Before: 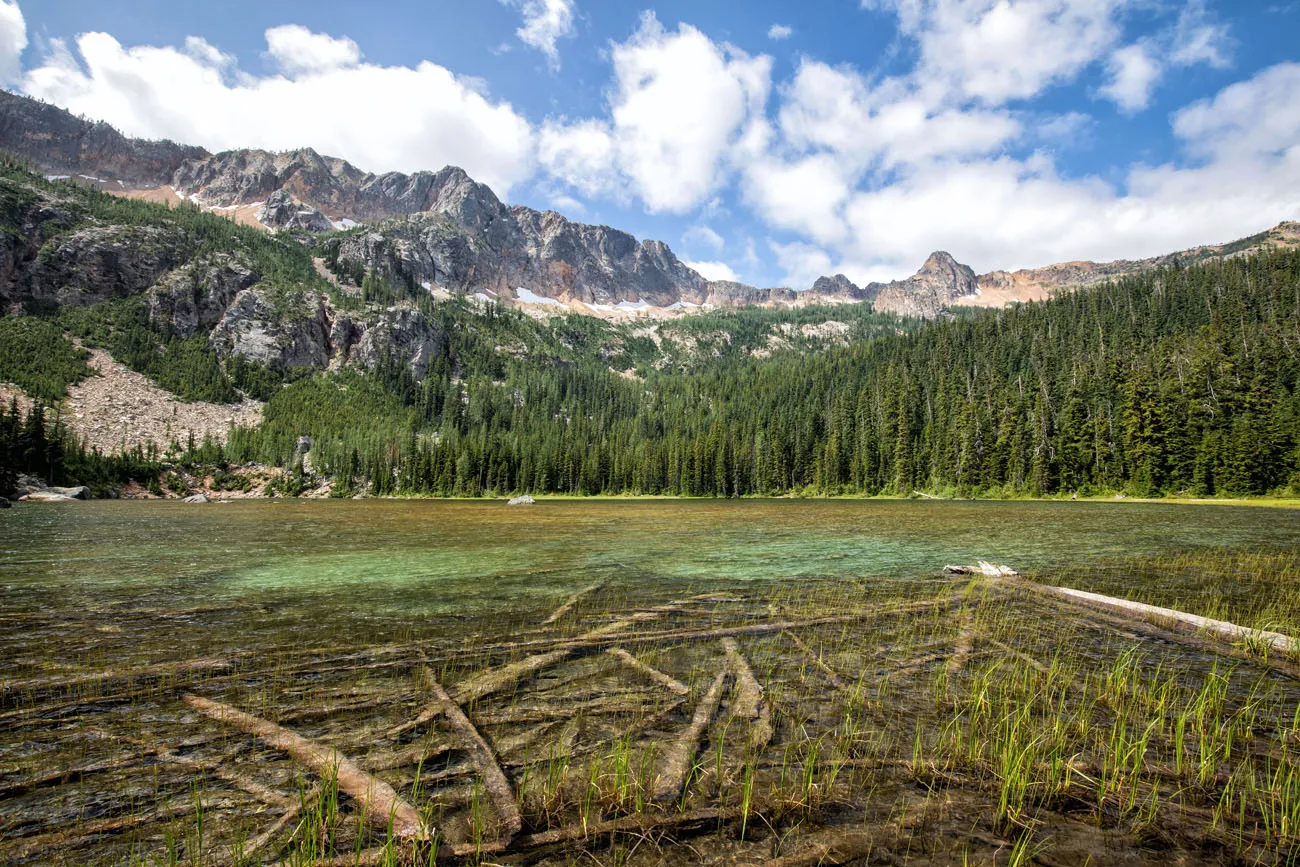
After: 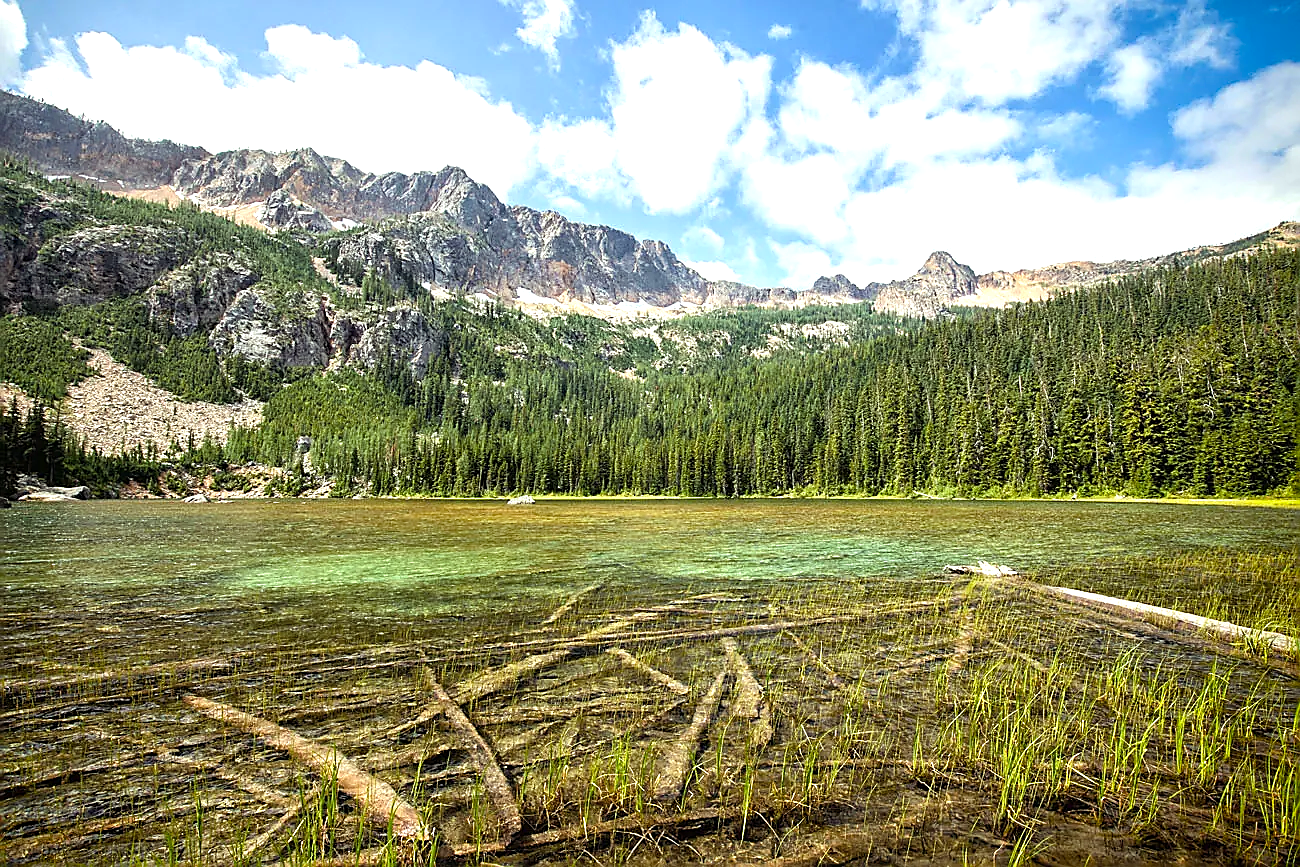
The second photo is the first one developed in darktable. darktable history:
sharpen: radius 1.357, amount 1.258, threshold 0.73
color correction: highlights a* -4.54, highlights b* 5.05, saturation 0.943
color balance rgb: power › chroma 0.313%, power › hue 25.08°, perceptual saturation grading › global saturation -1.809%, perceptual saturation grading › highlights -8.165%, perceptual saturation grading › mid-tones 8.593%, perceptual saturation grading › shadows 3.361%, global vibrance 32.634%
vignetting: fall-off start 97.16%, saturation 0.366, center (-0.122, -0.01), width/height ratio 1.18
exposure: black level correction 0, exposure 0.694 EV, compensate exposure bias true, compensate highlight preservation false
